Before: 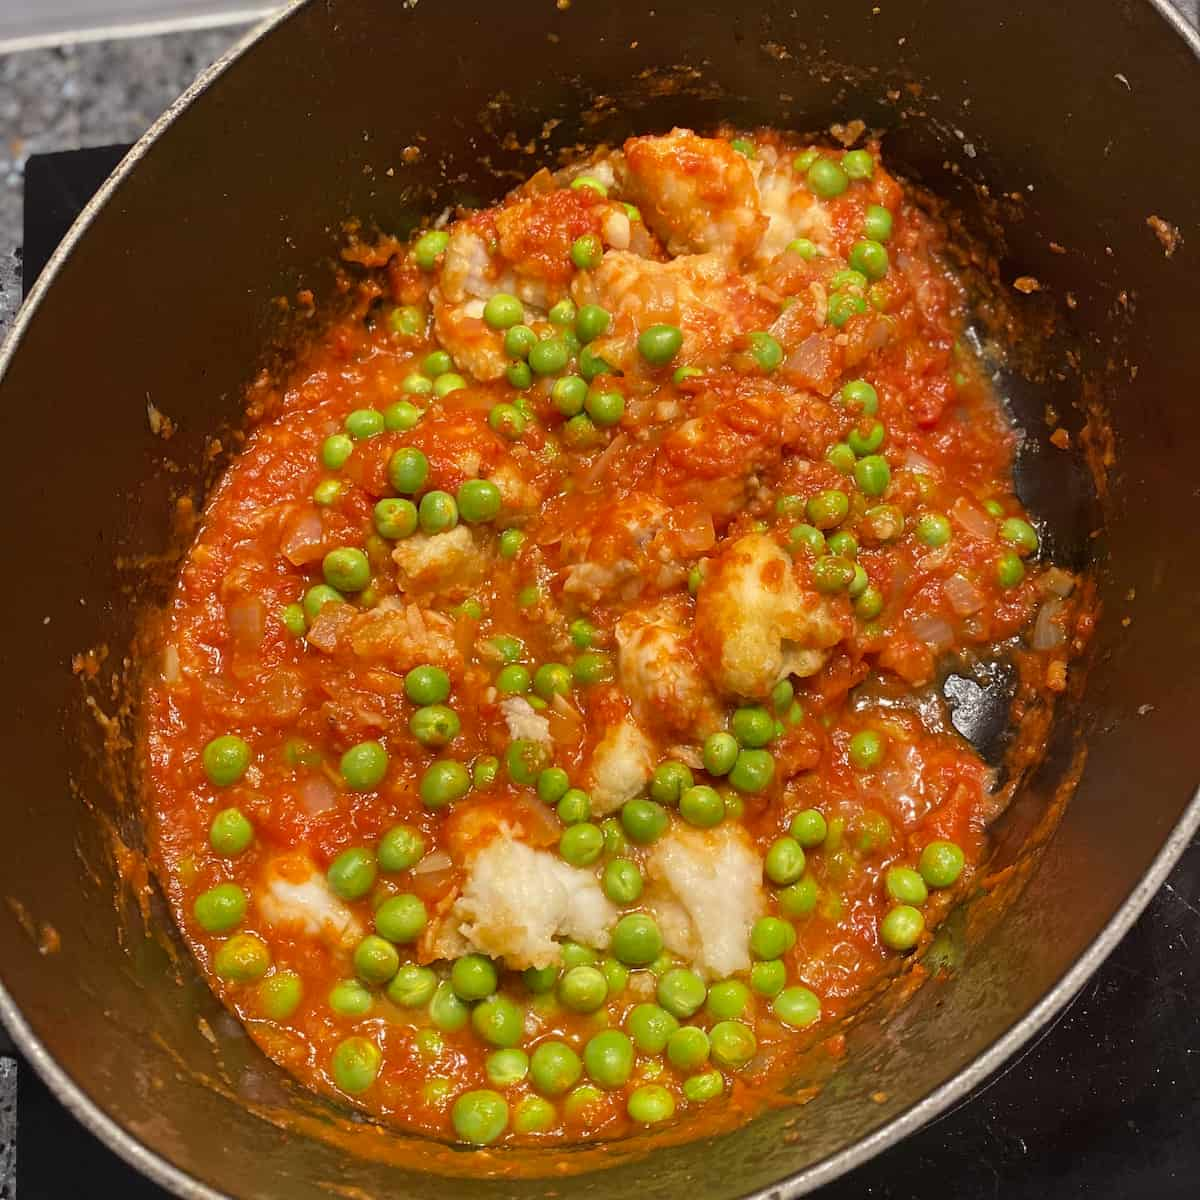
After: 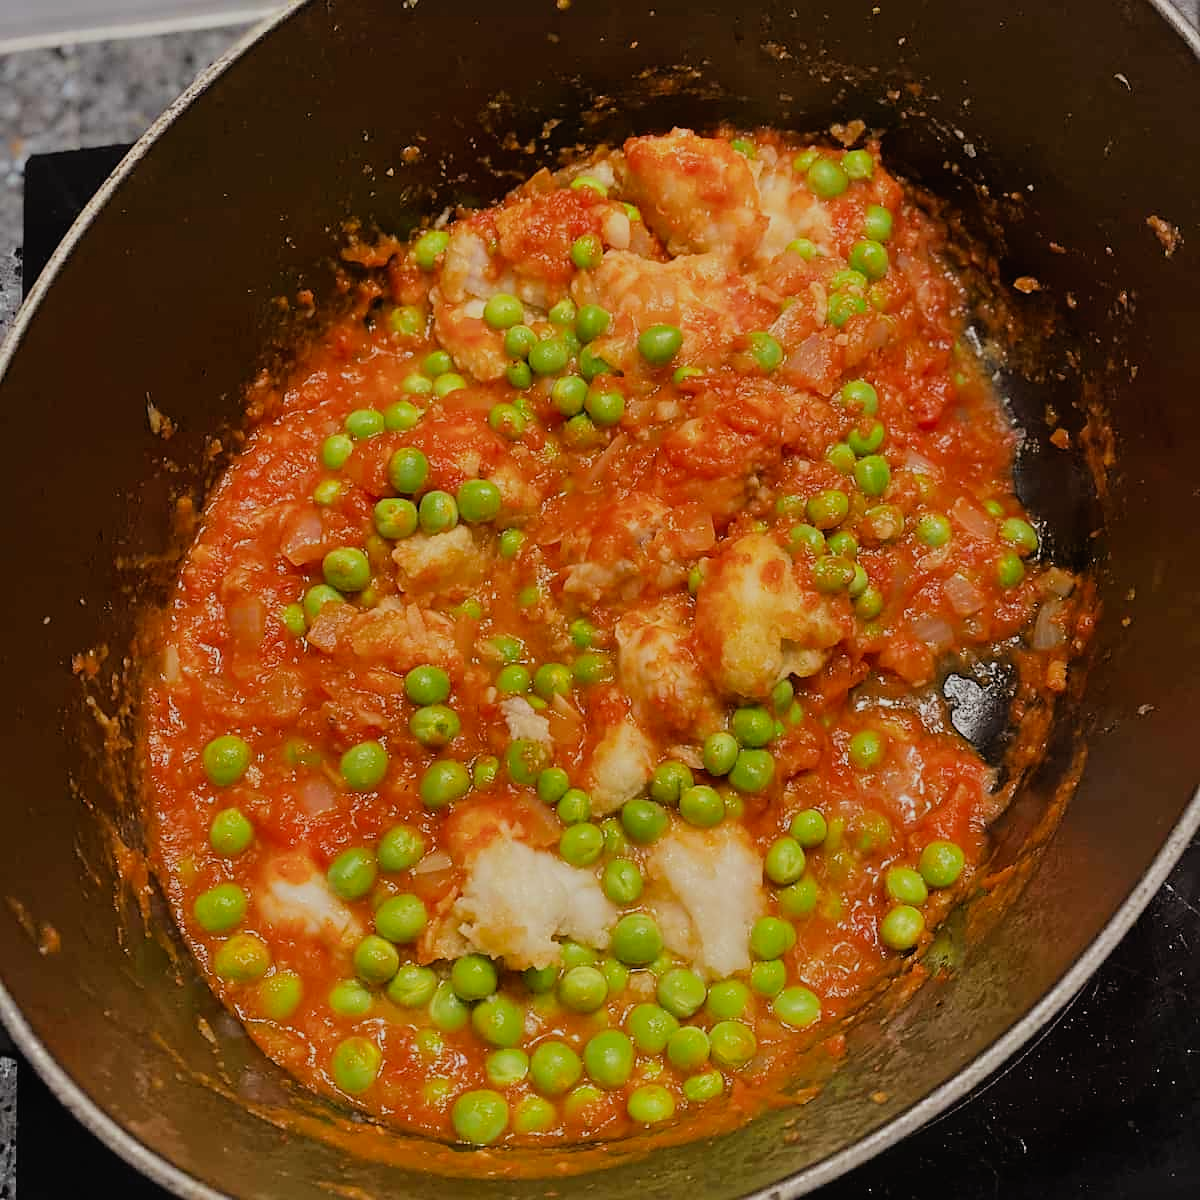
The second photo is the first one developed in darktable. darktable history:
filmic rgb: black relative exposure -7.32 EV, white relative exposure 5.09 EV, hardness 3.2
sharpen: radius 1.864, amount 0.398, threshold 1.271
contrast brightness saturation: contrast -0.02, brightness -0.01, saturation 0.03
